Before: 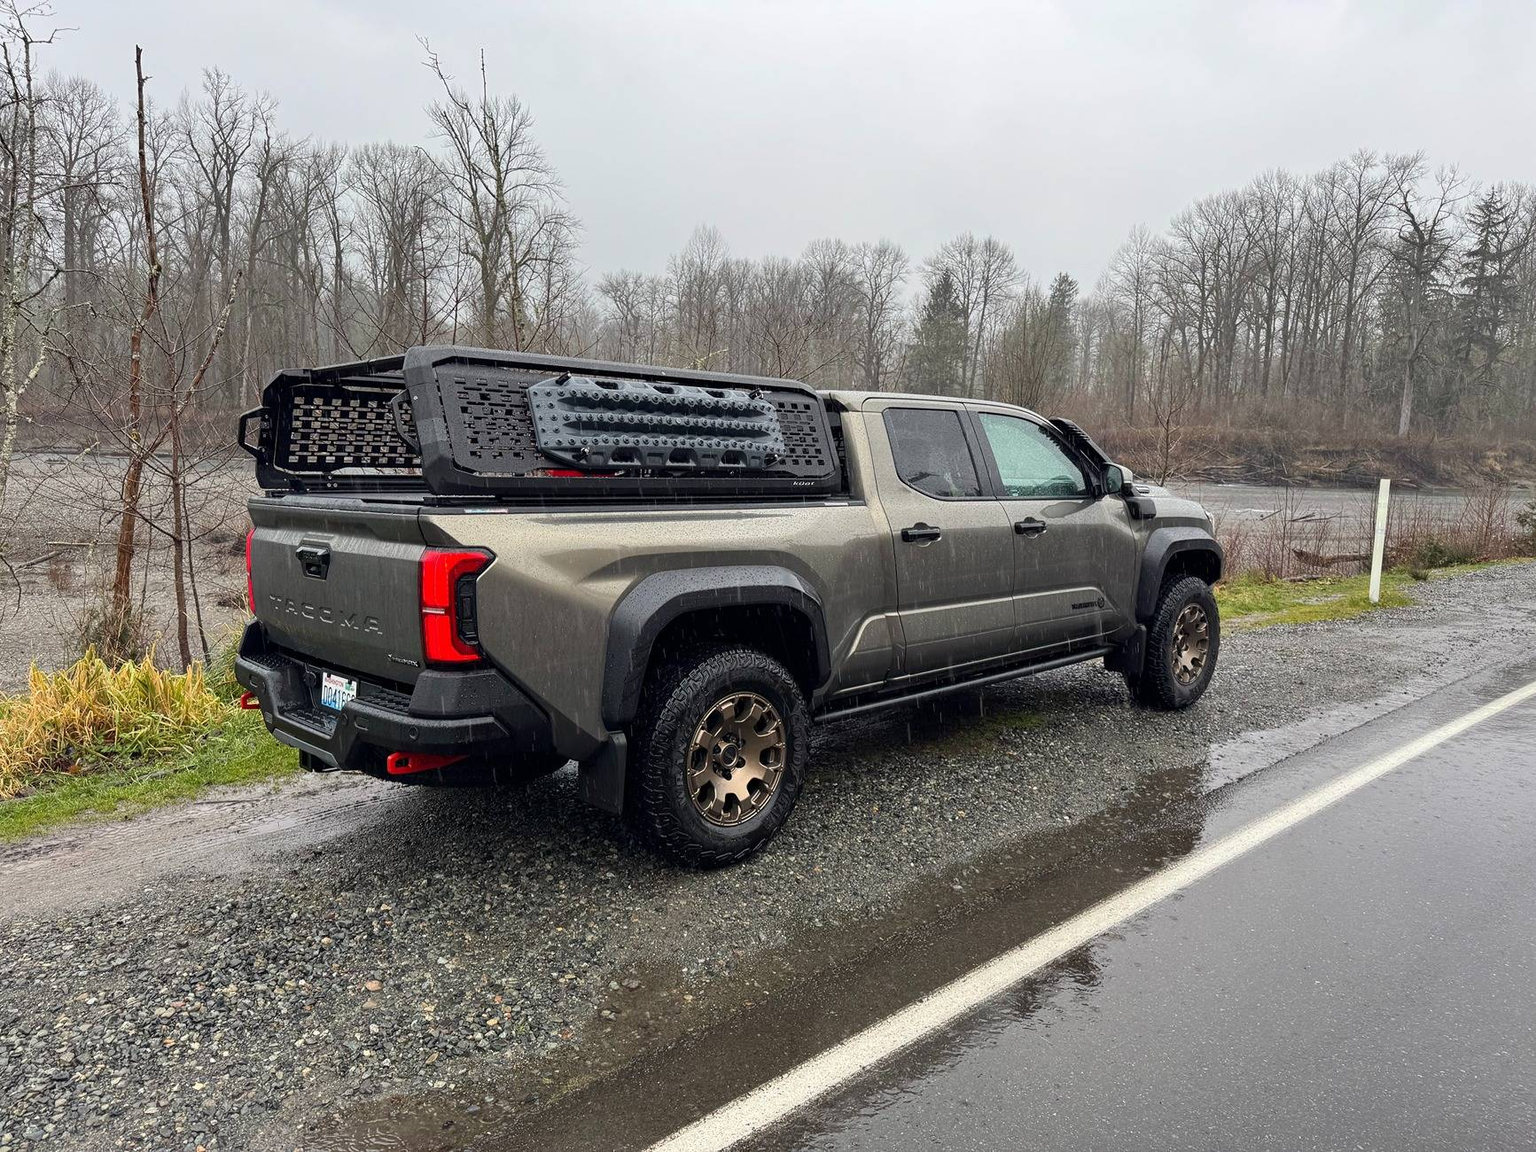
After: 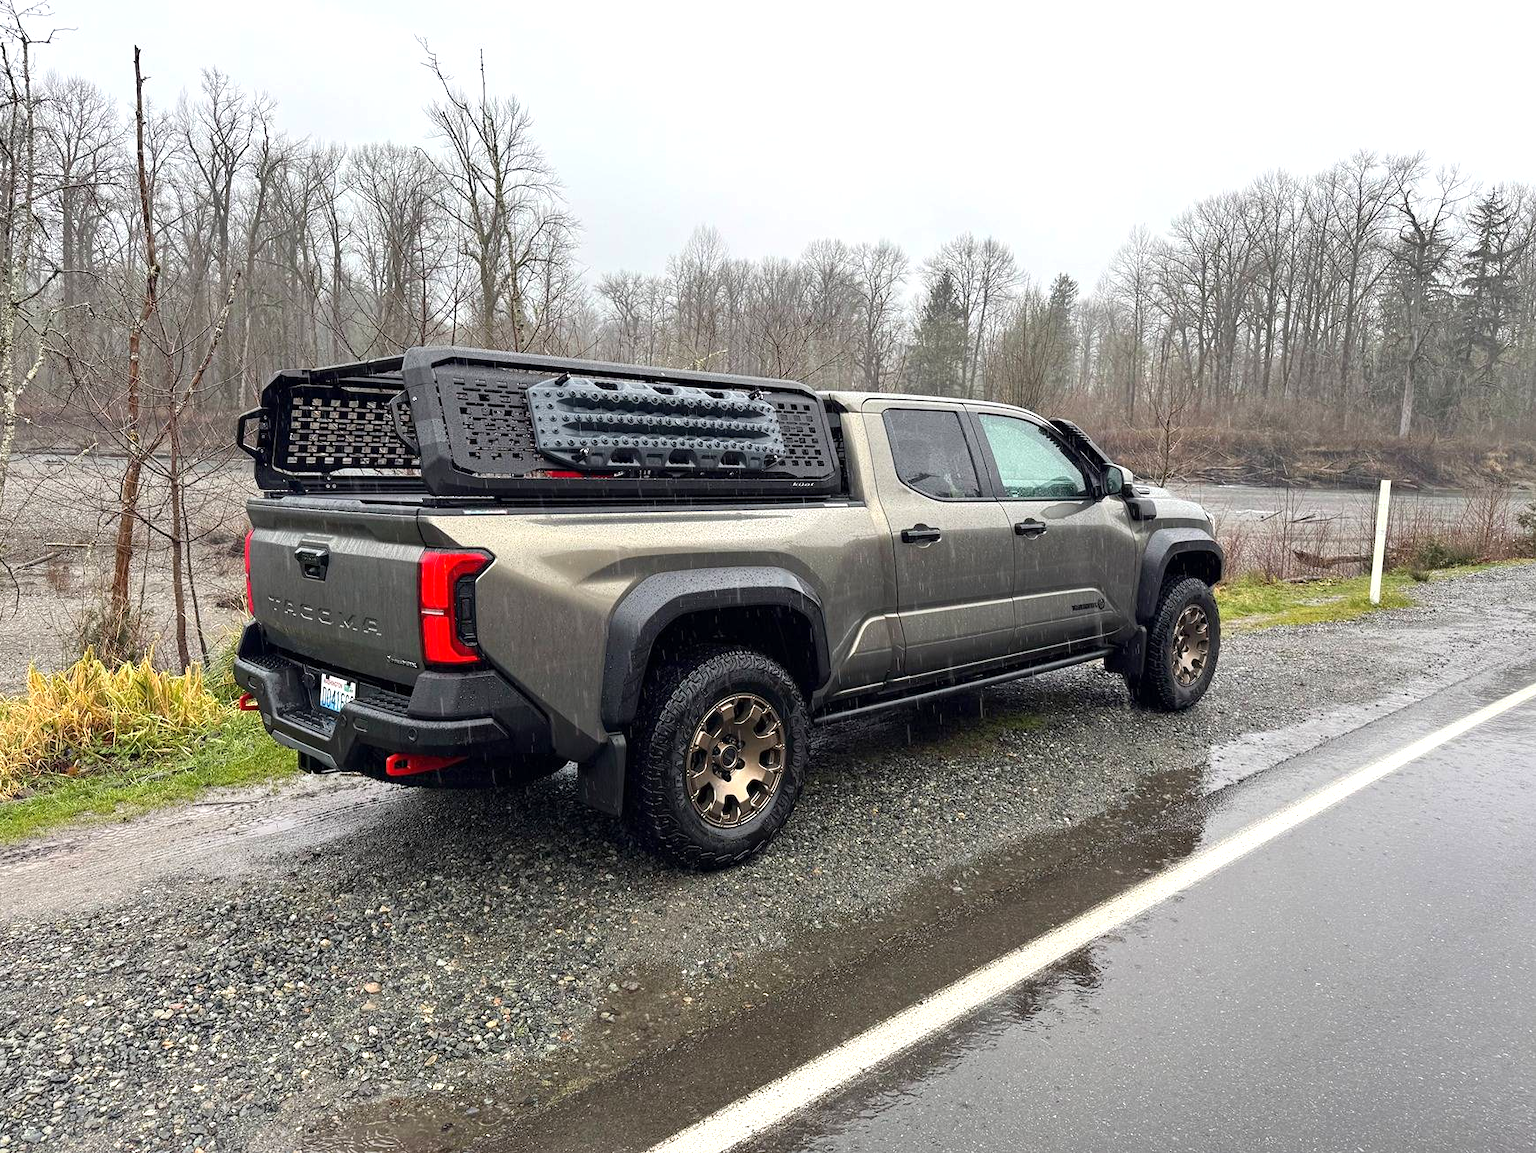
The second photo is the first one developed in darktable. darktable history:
exposure: exposure 0.461 EV, compensate exposure bias true, compensate highlight preservation false
crop: left 0.158%
